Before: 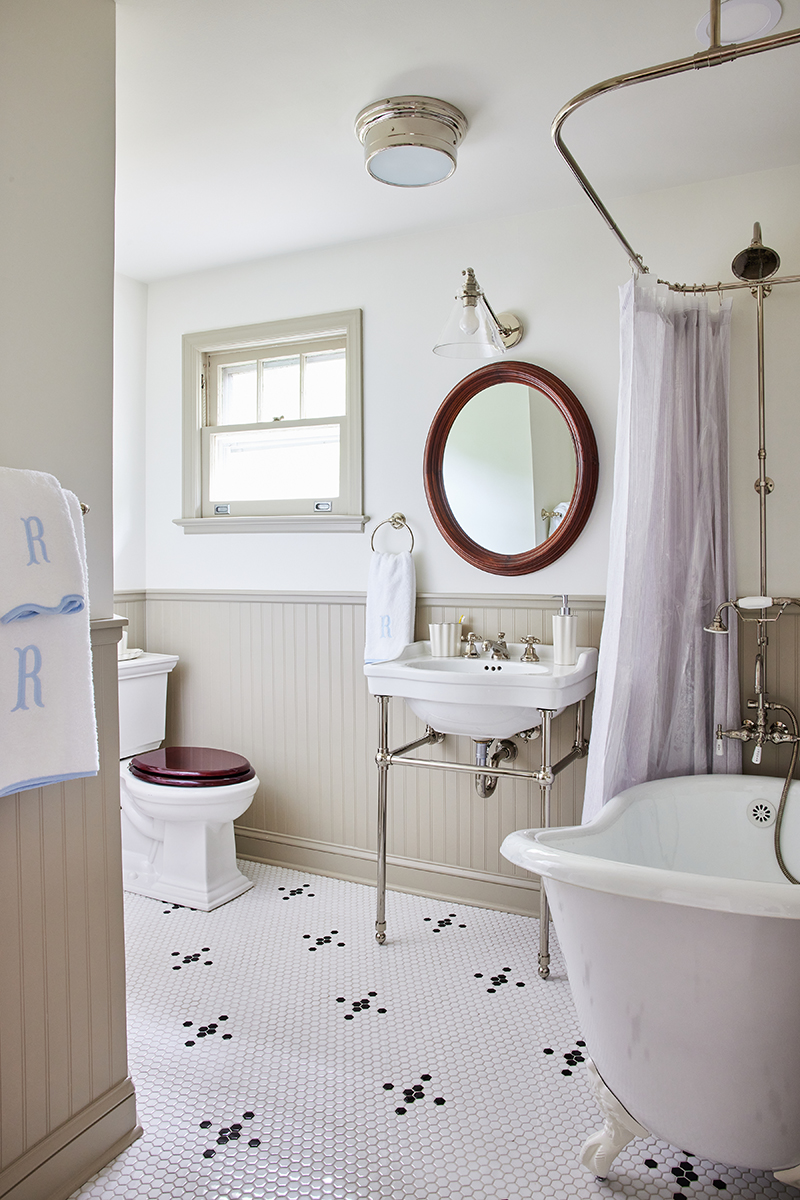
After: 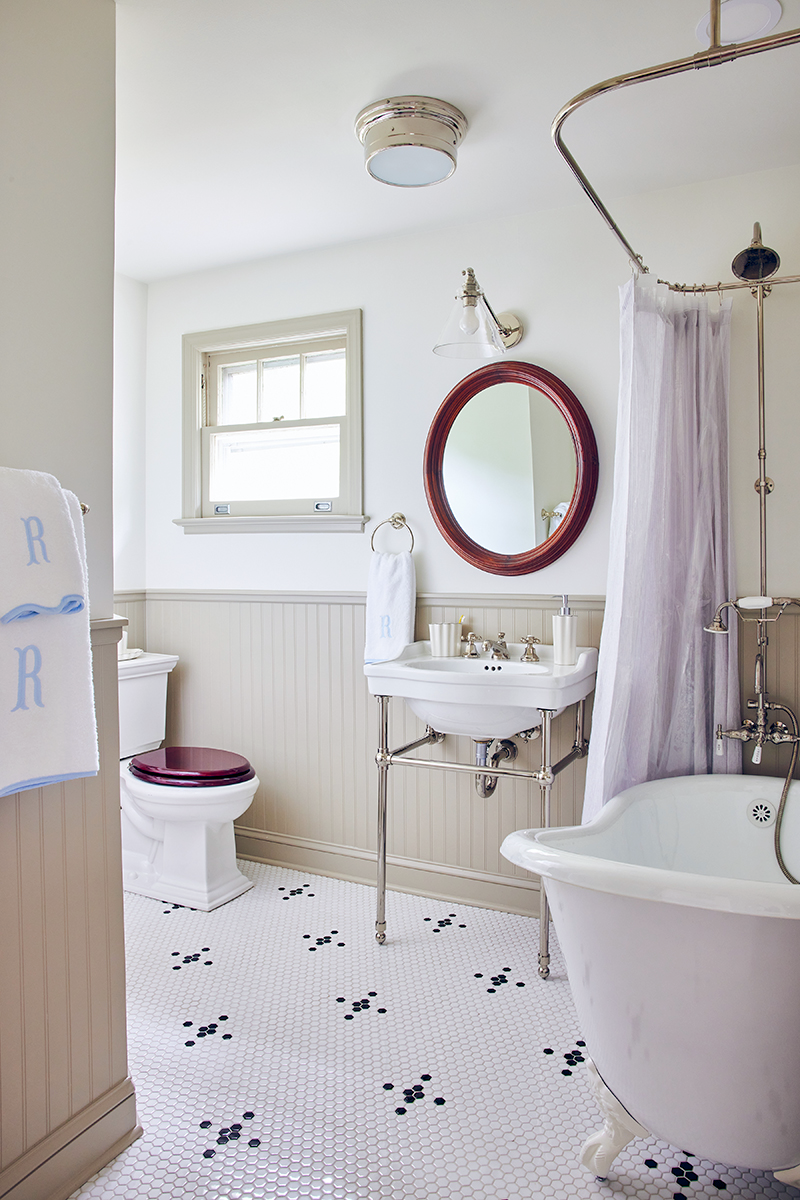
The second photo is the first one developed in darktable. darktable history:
color balance rgb: global offset › chroma 0.135%, global offset › hue 253.83°, perceptual saturation grading › global saturation 20%, perceptual saturation grading › highlights -25.301%, perceptual saturation grading › shadows 24.637%, perceptual brilliance grading › mid-tones 10.105%, perceptual brilliance grading › shadows 15.086%, global vibrance 3.675%
